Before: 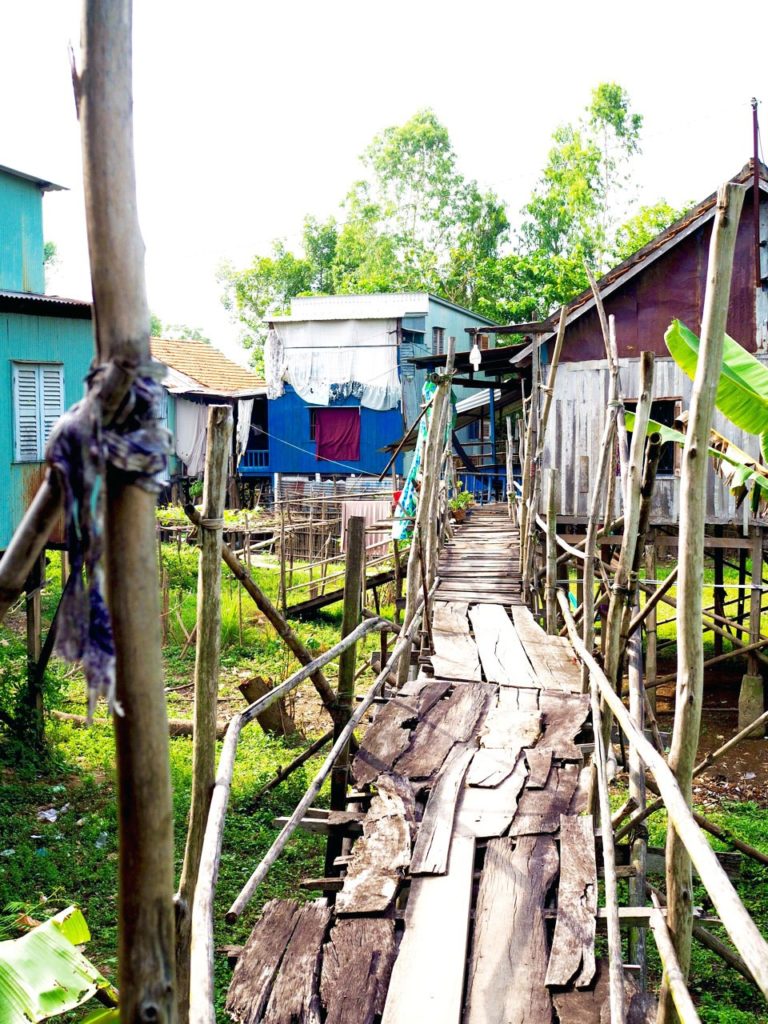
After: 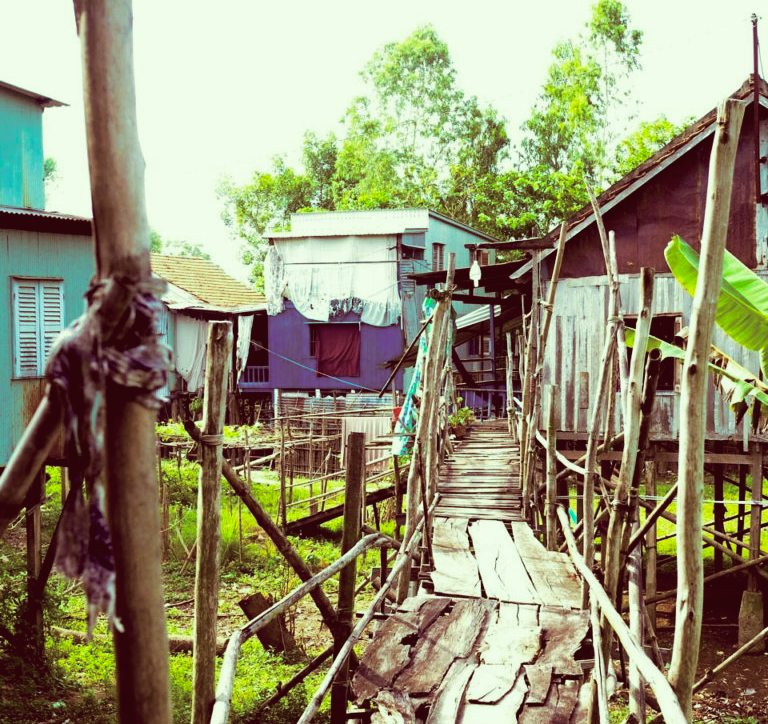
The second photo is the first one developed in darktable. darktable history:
crop and rotate: top 8.293%, bottom 20.996%
split-toning: on, module defaults
color balance: lift [1, 1.015, 0.987, 0.985], gamma [1, 0.959, 1.042, 0.958], gain [0.927, 0.938, 1.072, 0.928], contrast 1.5%
